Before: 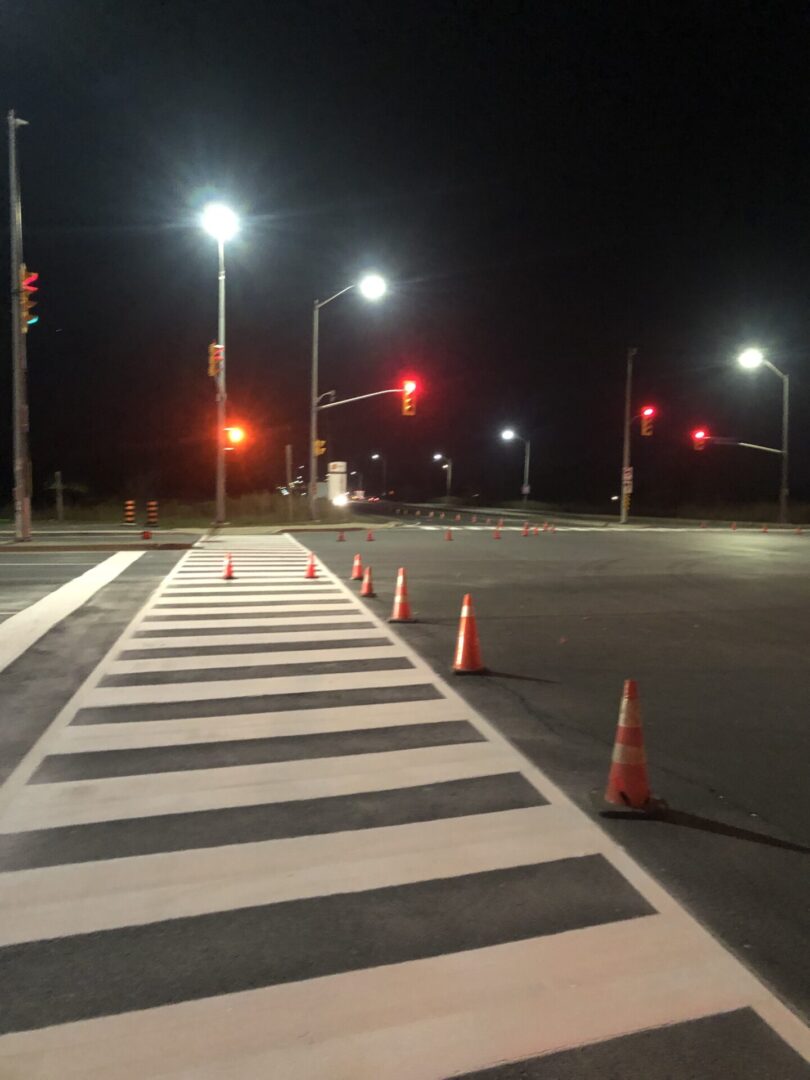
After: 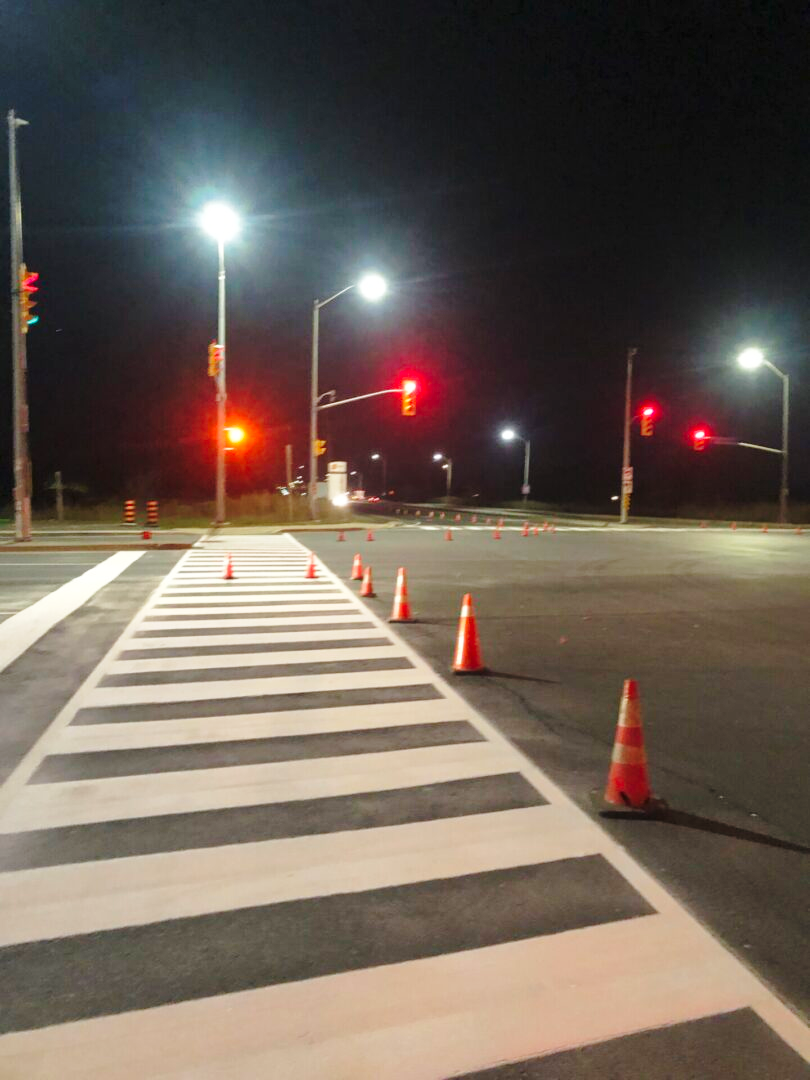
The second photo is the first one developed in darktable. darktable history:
base curve: curves: ch0 [(0, 0) (0.028, 0.03) (0.121, 0.232) (0.46, 0.748) (0.859, 0.968) (1, 1)], preserve colors none
rotate and perspective: automatic cropping off
shadows and highlights: on, module defaults
